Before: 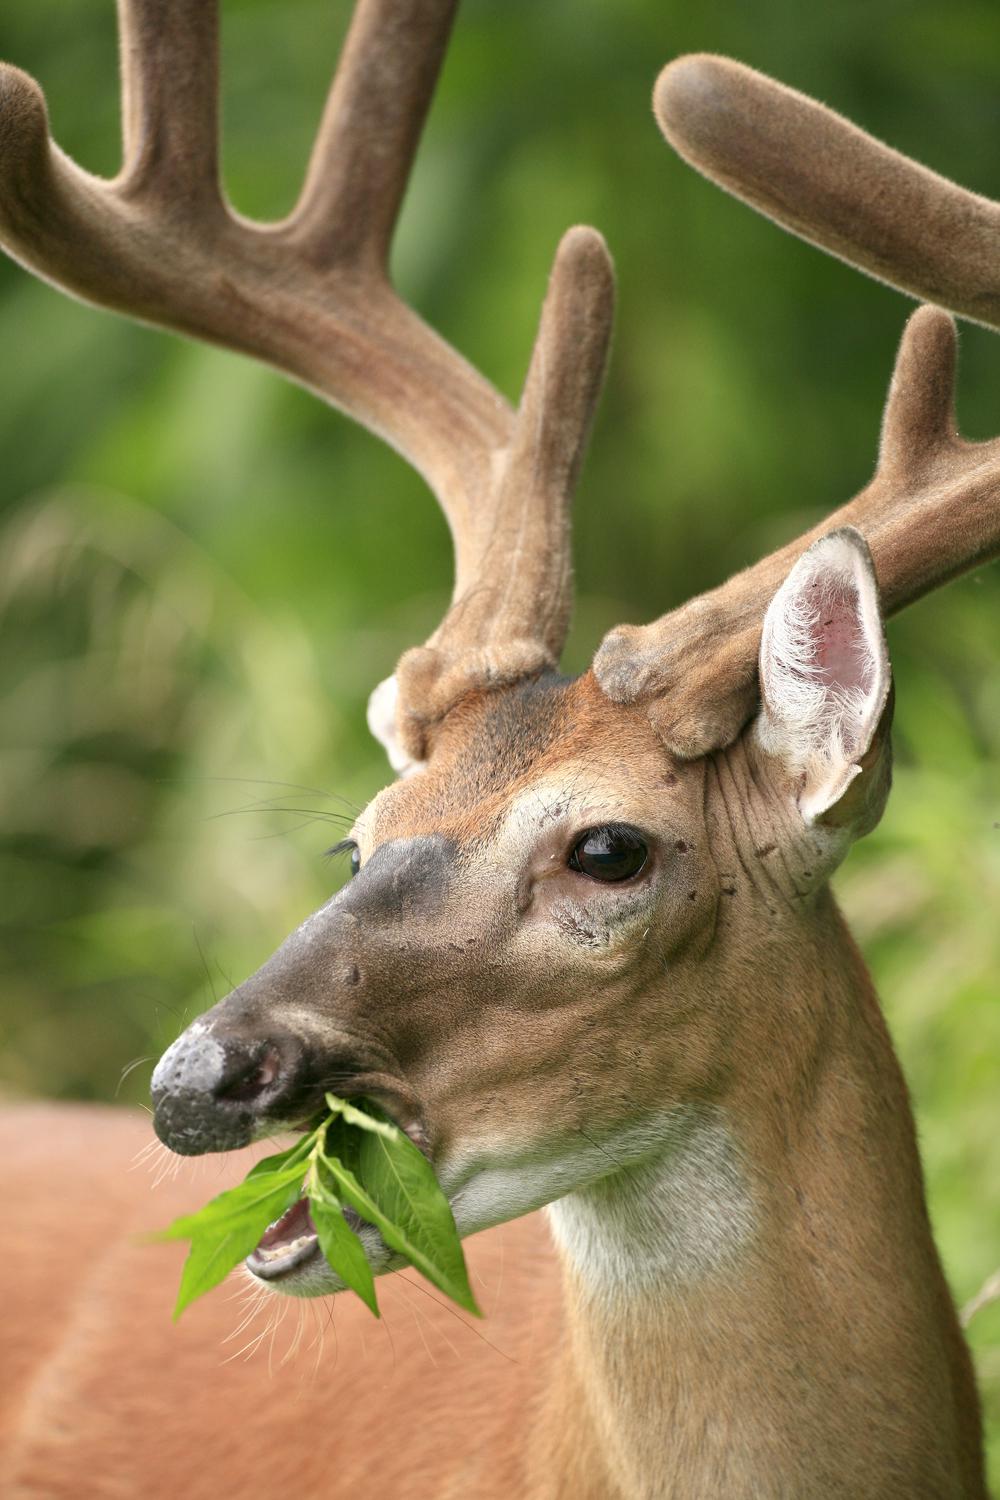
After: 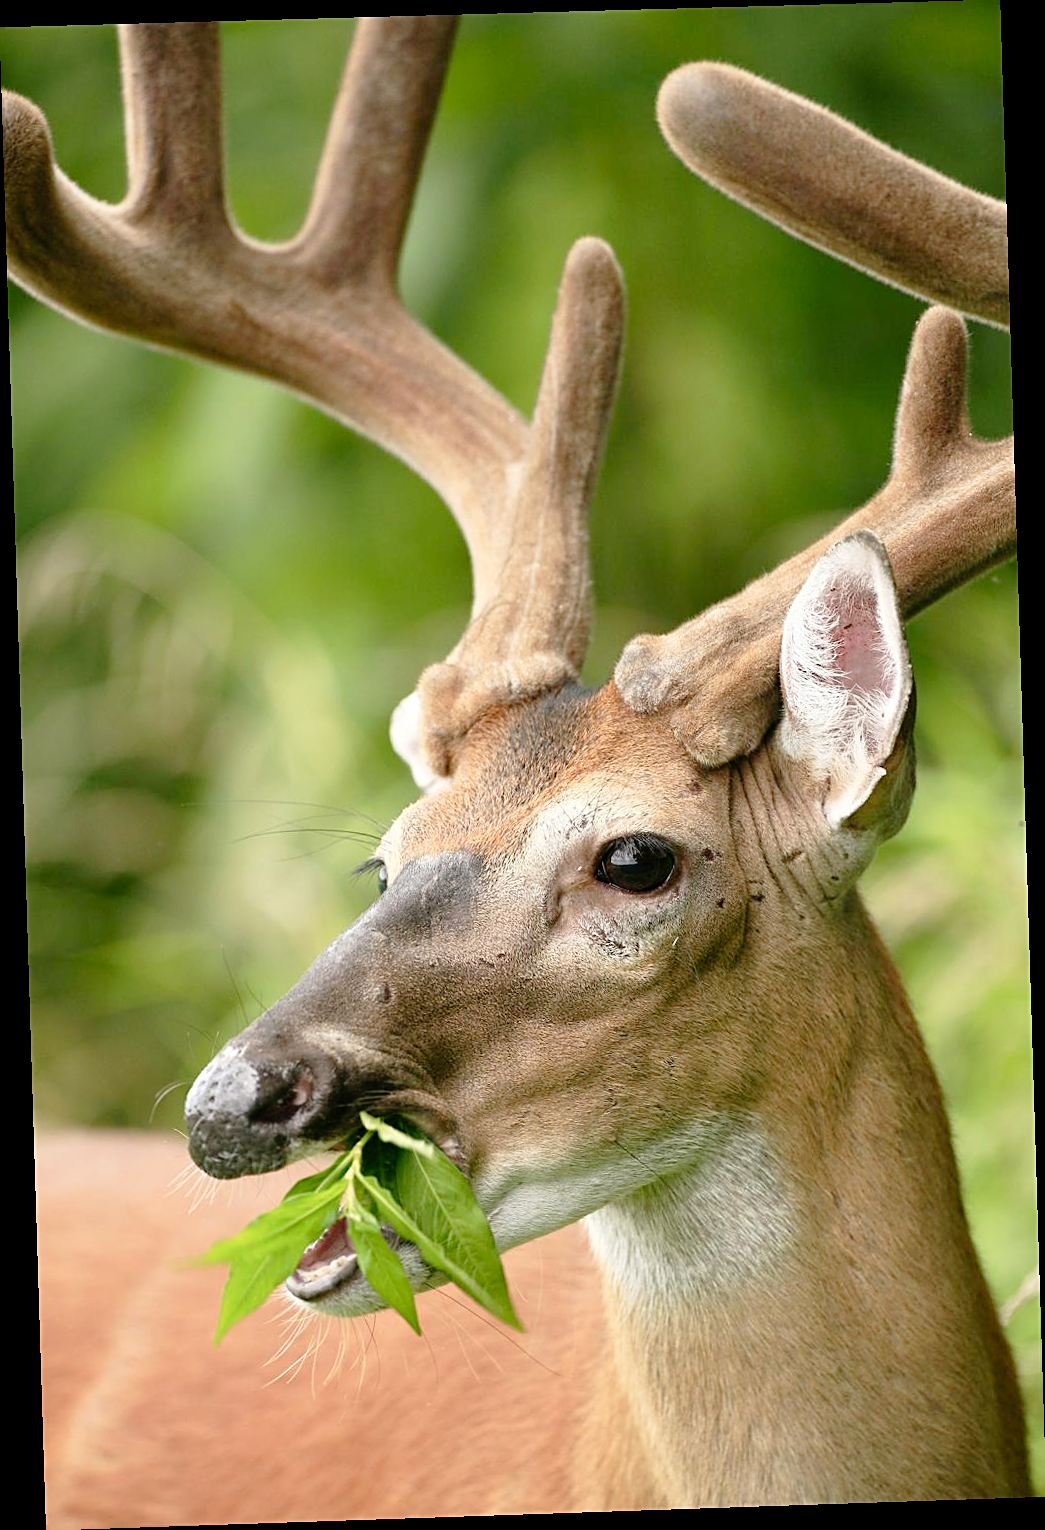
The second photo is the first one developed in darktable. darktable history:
tone curve: curves: ch0 [(0, 0) (0.003, 0.003) (0.011, 0.006) (0.025, 0.015) (0.044, 0.025) (0.069, 0.034) (0.1, 0.052) (0.136, 0.092) (0.177, 0.157) (0.224, 0.228) (0.277, 0.305) (0.335, 0.392) (0.399, 0.466) (0.468, 0.543) (0.543, 0.612) (0.623, 0.692) (0.709, 0.78) (0.801, 0.865) (0.898, 0.935) (1, 1)], preserve colors none
sharpen: on, module defaults
rotate and perspective: rotation -1.77°, lens shift (horizontal) 0.004, automatic cropping off
